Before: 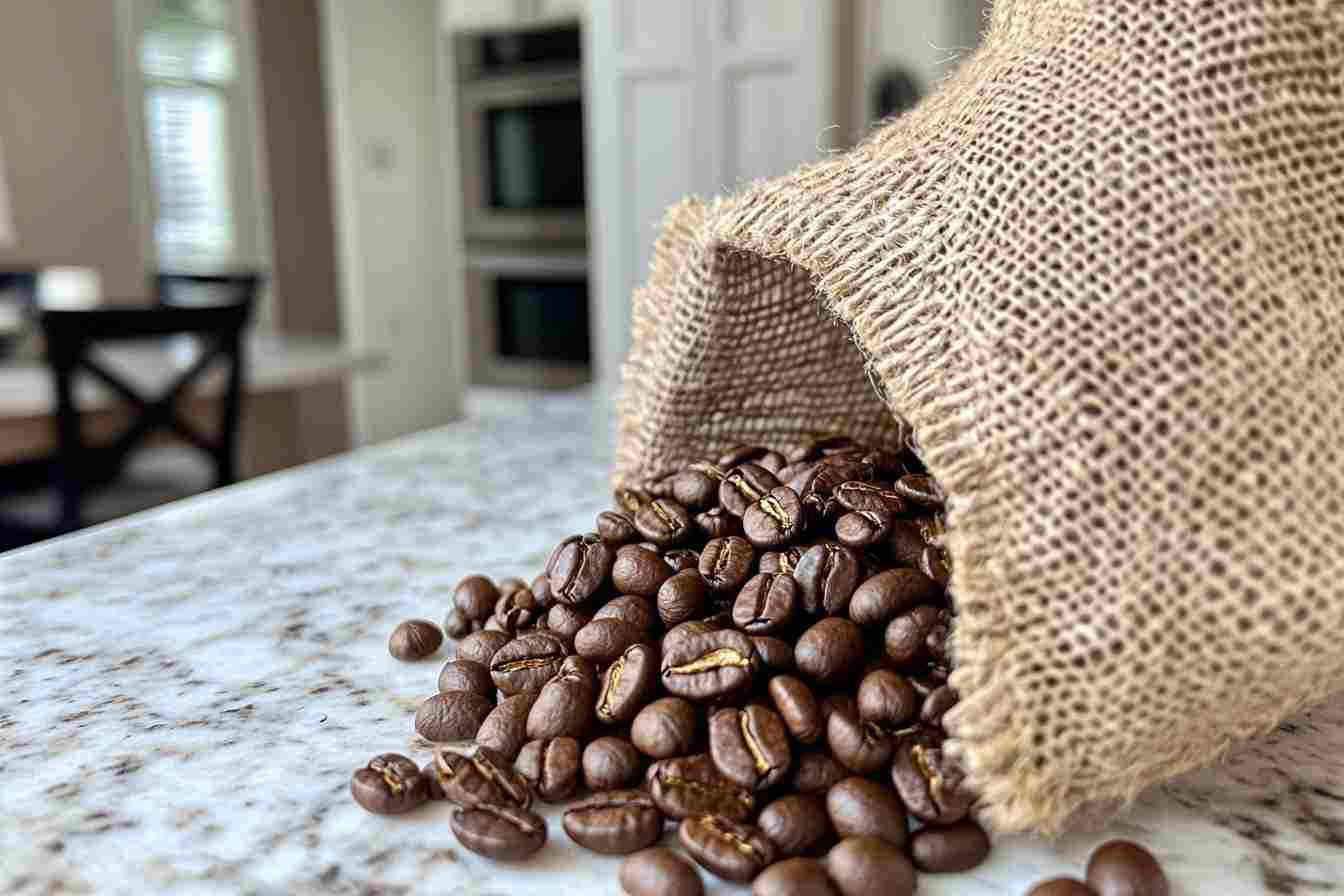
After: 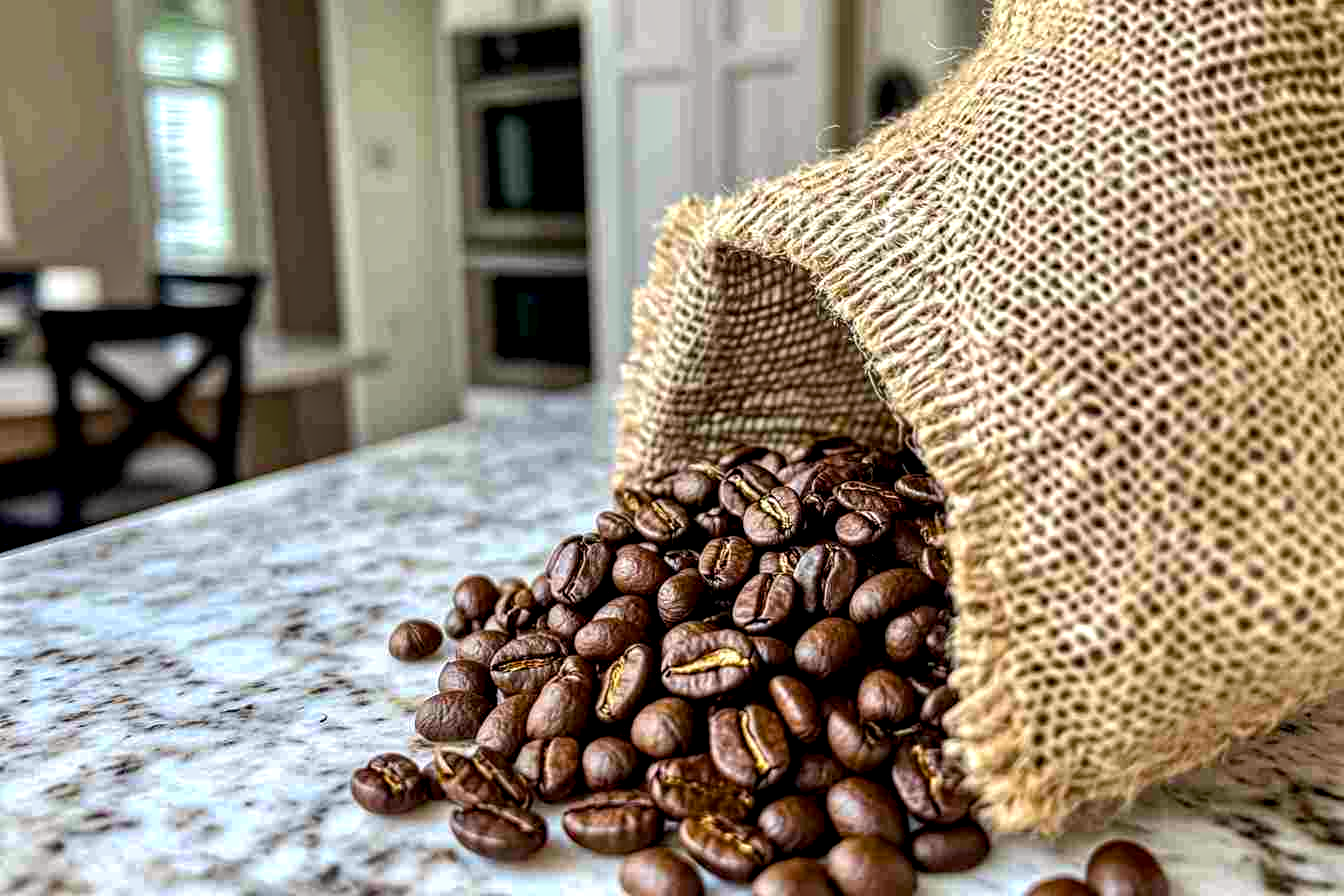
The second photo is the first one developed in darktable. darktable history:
haze removal: compatibility mode true, adaptive false
color balance rgb: perceptual saturation grading › global saturation 25%, global vibrance 20%
local contrast: highlights 60%, shadows 60%, detail 160%
